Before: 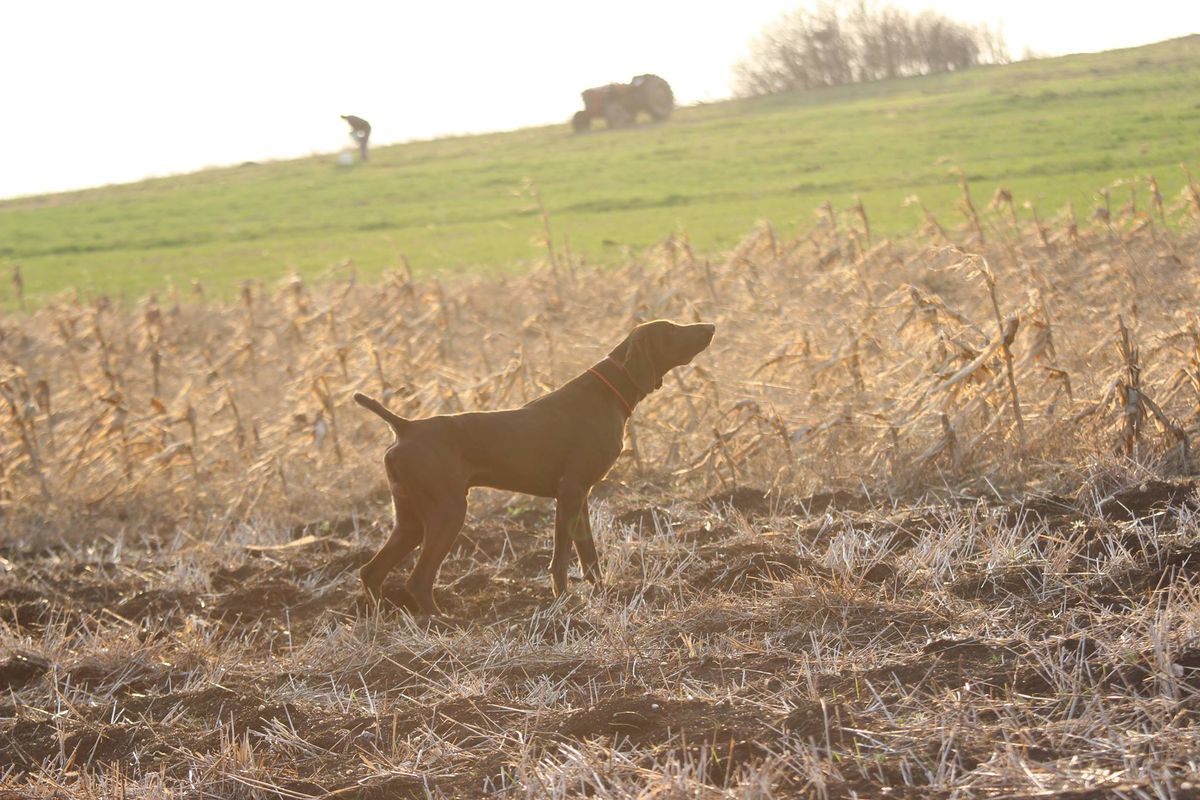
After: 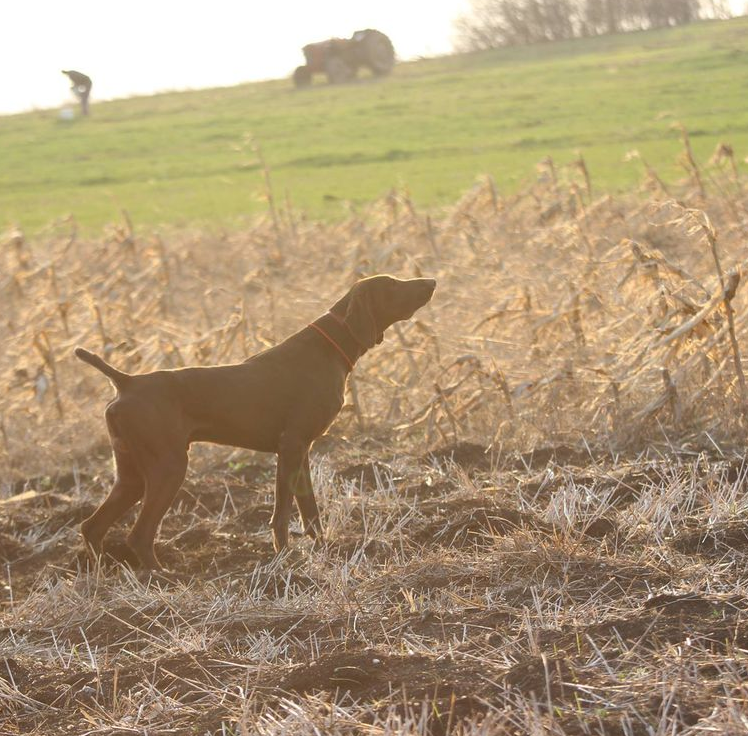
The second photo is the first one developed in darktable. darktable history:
crop and rotate: left 23.296%, top 5.64%, right 14.337%, bottom 2.29%
